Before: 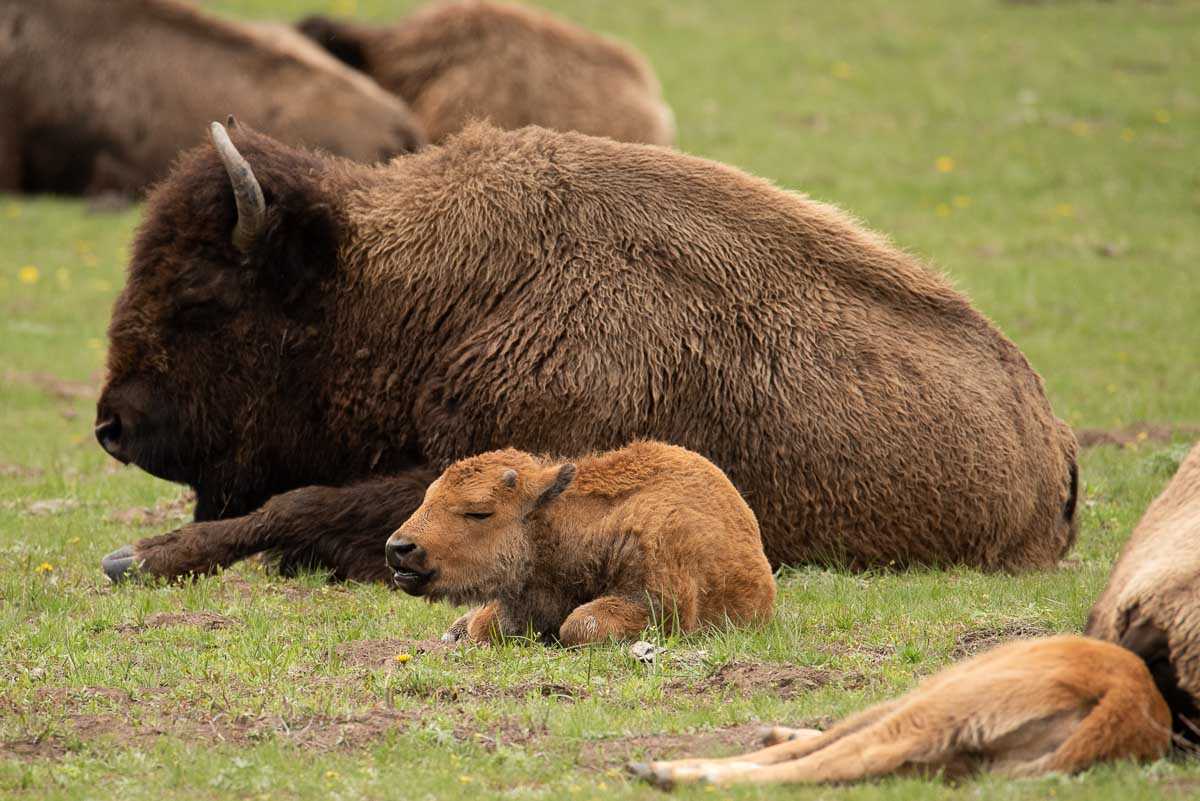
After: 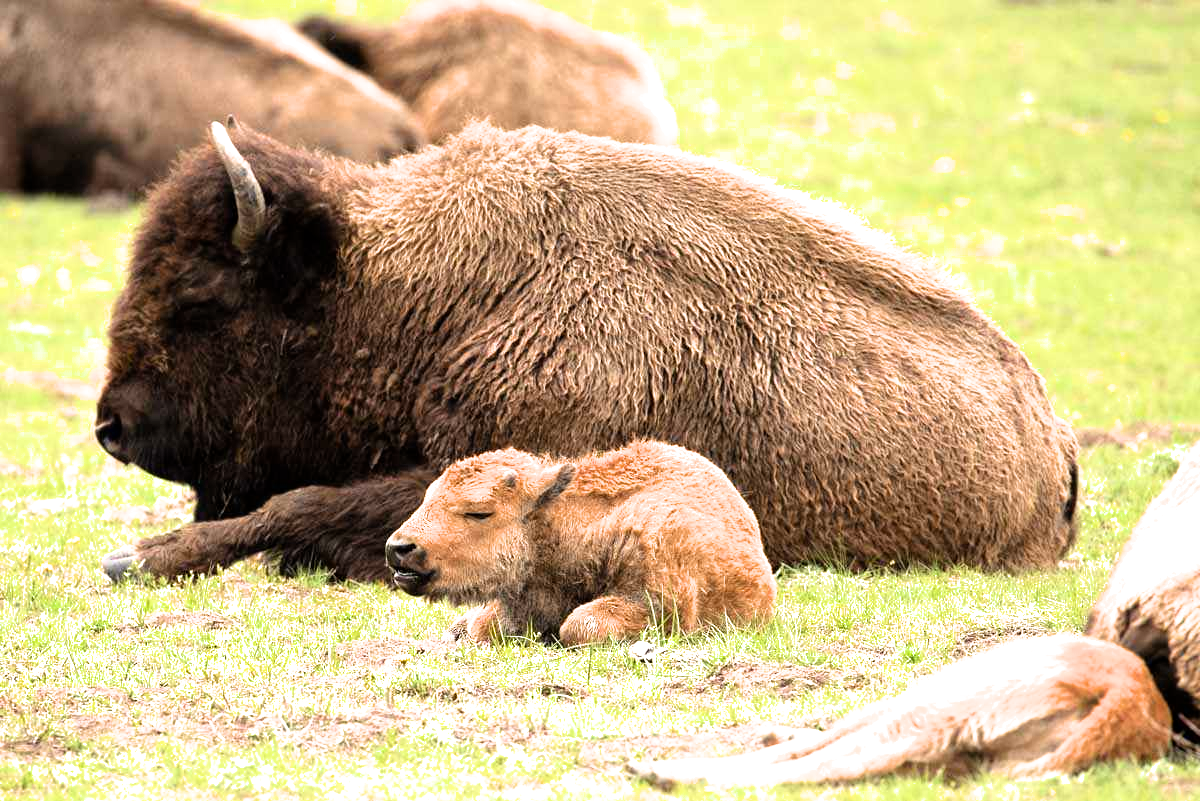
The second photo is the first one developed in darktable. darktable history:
exposure: black level correction 0, exposure 1.409 EV, compensate highlight preservation false
filmic rgb: black relative exposure -12.1 EV, white relative exposure 2.82 EV, target black luminance 0%, hardness 8.1, latitude 71.37%, contrast 1.139, highlights saturation mix 11.22%, shadows ↔ highlights balance -0.391%, color science v6 (2022)
